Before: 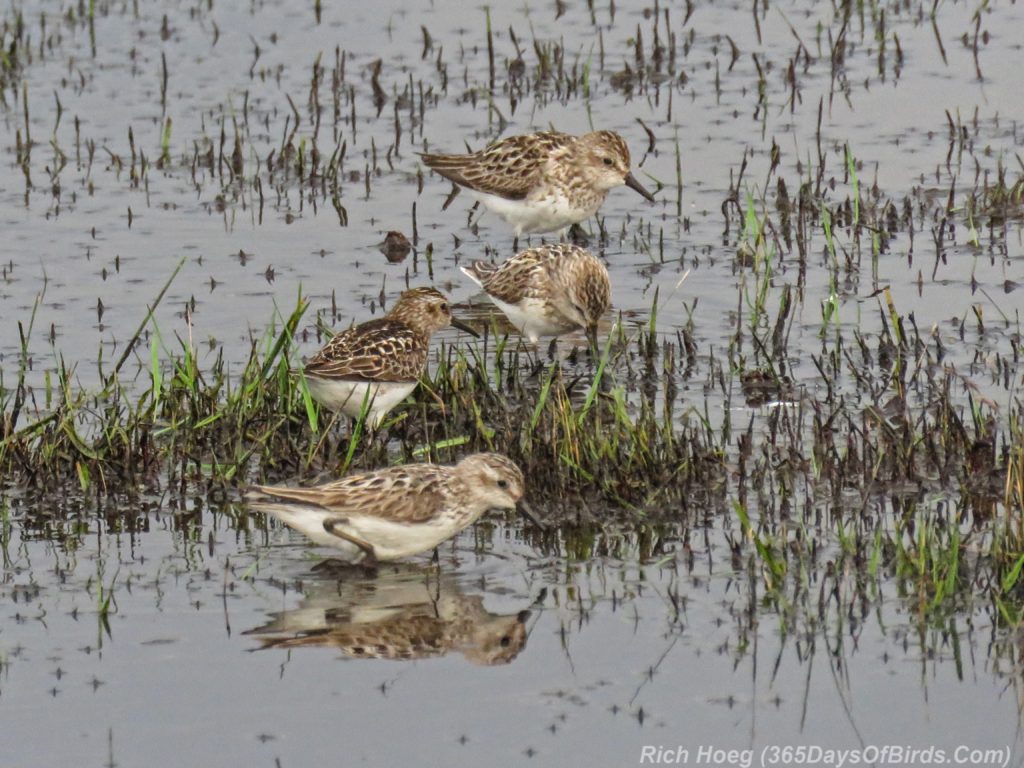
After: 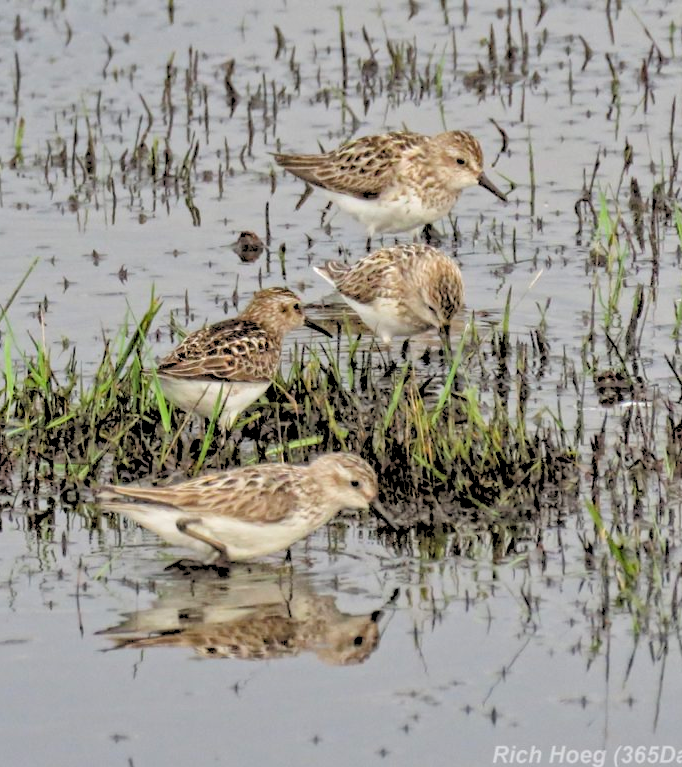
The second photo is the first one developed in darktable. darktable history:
crop and rotate: left 14.385%, right 18.948%
rgb levels: levels [[0.027, 0.429, 0.996], [0, 0.5, 1], [0, 0.5, 1]]
shadows and highlights: shadows 49, highlights -41, soften with gaussian
